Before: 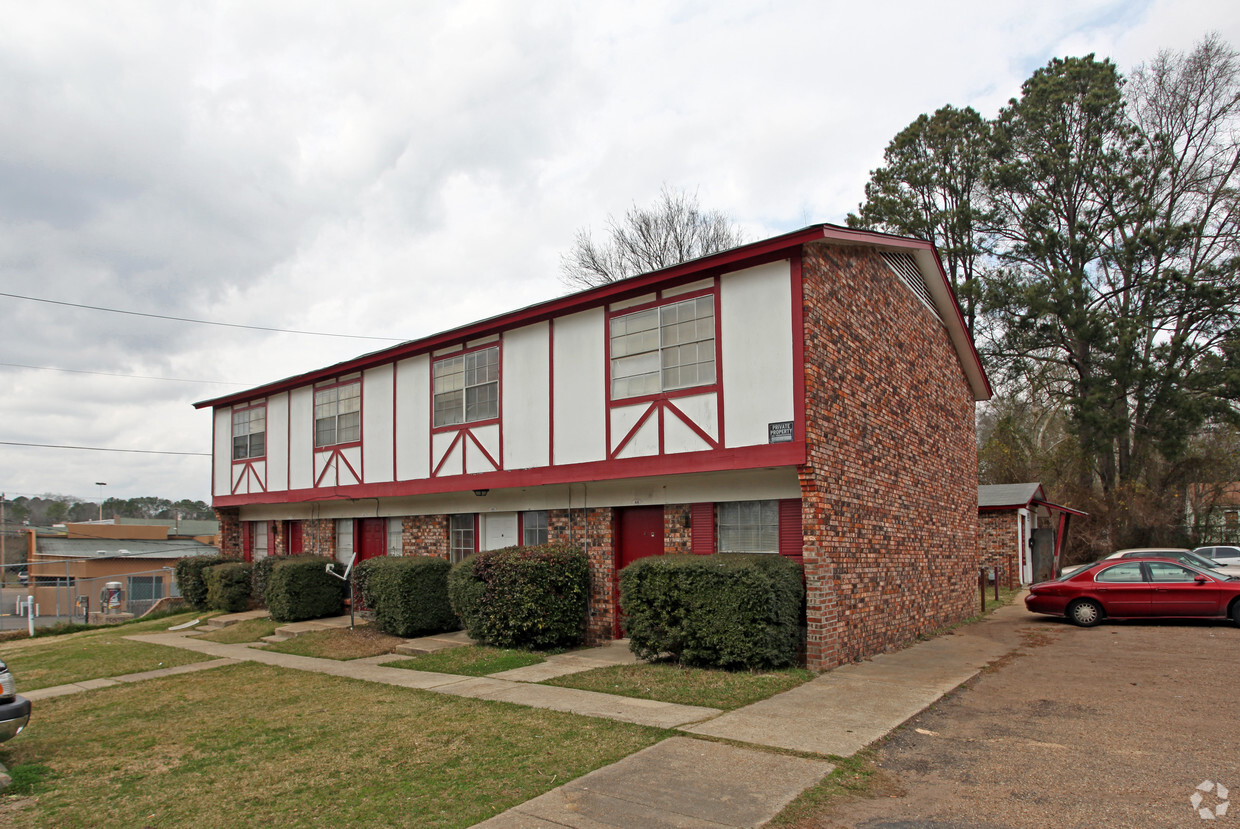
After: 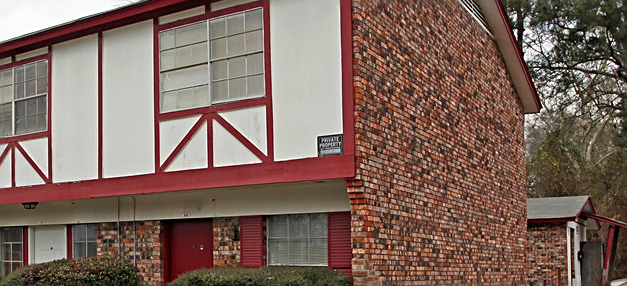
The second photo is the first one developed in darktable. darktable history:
crop: left 36.444%, top 34.669%, right 12.976%, bottom 30.77%
sharpen: on, module defaults
